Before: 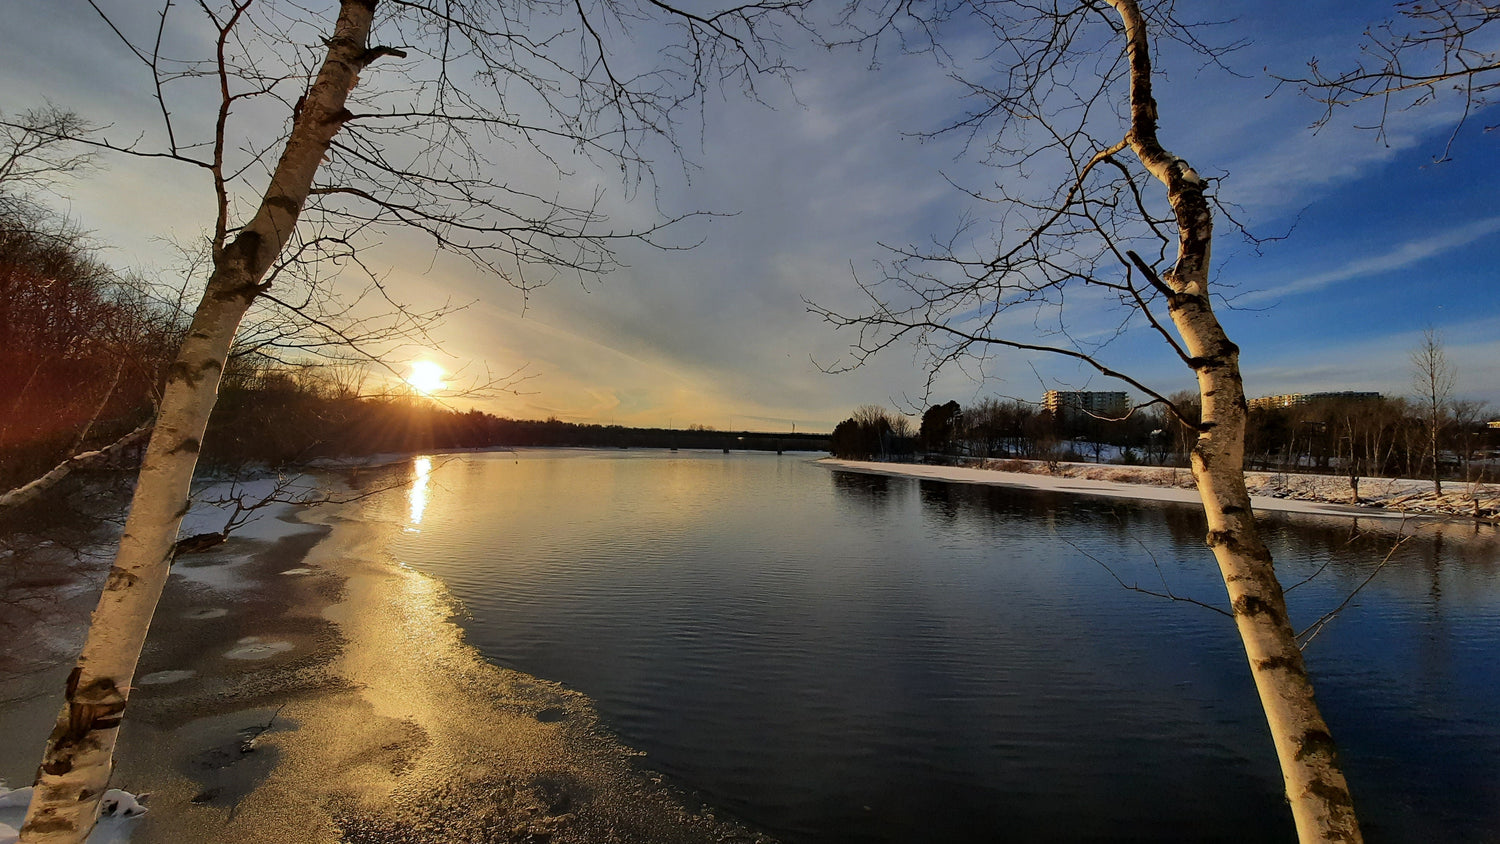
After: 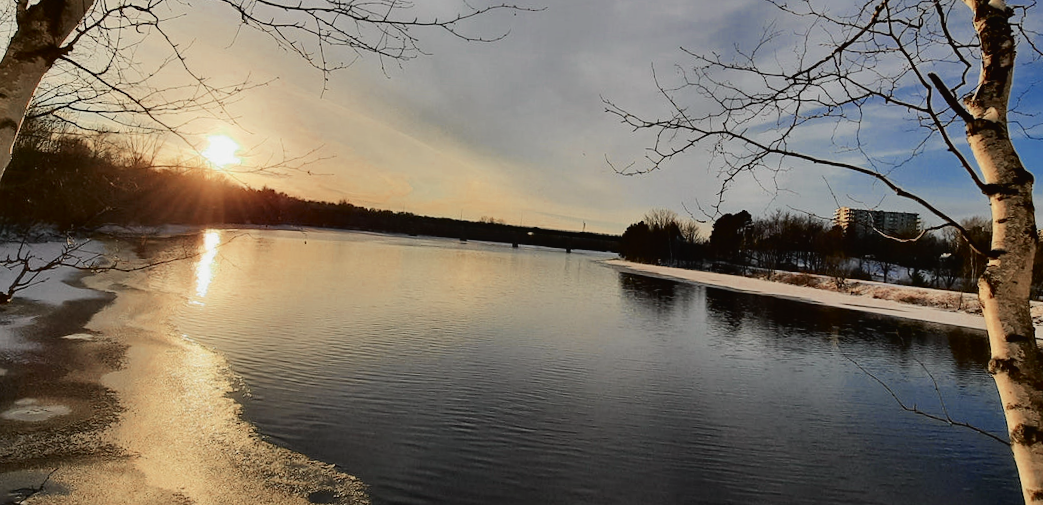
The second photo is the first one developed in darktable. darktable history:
color zones: curves: ch0 [(0, 0.5) (0.125, 0.4) (0.25, 0.5) (0.375, 0.4) (0.5, 0.4) (0.625, 0.35) (0.75, 0.35) (0.875, 0.5)]; ch1 [(0, 0.35) (0.125, 0.45) (0.25, 0.35) (0.375, 0.35) (0.5, 0.35) (0.625, 0.35) (0.75, 0.45) (0.875, 0.35)]; ch2 [(0, 0.6) (0.125, 0.5) (0.25, 0.5) (0.375, 0.6) (0.5, 0.6) (0.625, 0.5) (0.75, 0.5) (0.875, 0.5)]
crop and rotate: angle -3.9°, left 9.727%, top 21.187%, right 12.481%, bottom 11.887%
tone curve: curves: ch0 [(0, 0.019) (0.066, 0.043) (0.189, 0.182) (0.359, 0.417) (0.485, 0.576) (0.656, 0.734) (0.851, 0.861) (0.997, 0.959)]; ch1 [(0, 0) (0.179, 0.123) (0.381, 0.36) (0.425, 0.41) (0.474, 0.472) (0.499, 0.501) (0.514, 0.517) (0.571, 0.584) (0.649, 0.677) (0.812, 0.856) (1, 1)]; ch2 [(0, 0) (0.246, 0.214) (0.421, 0.427) (0.459, 0.484) (0.5, 0.504) (0.518, 0.523) (0.529, 0.544) (0.56, 0.581) (0.617, 0.631) (0.744, 0.734) (0.867, 0.821) (0.993, 0.889)], color space Lab, independent channels, preserve colors none
